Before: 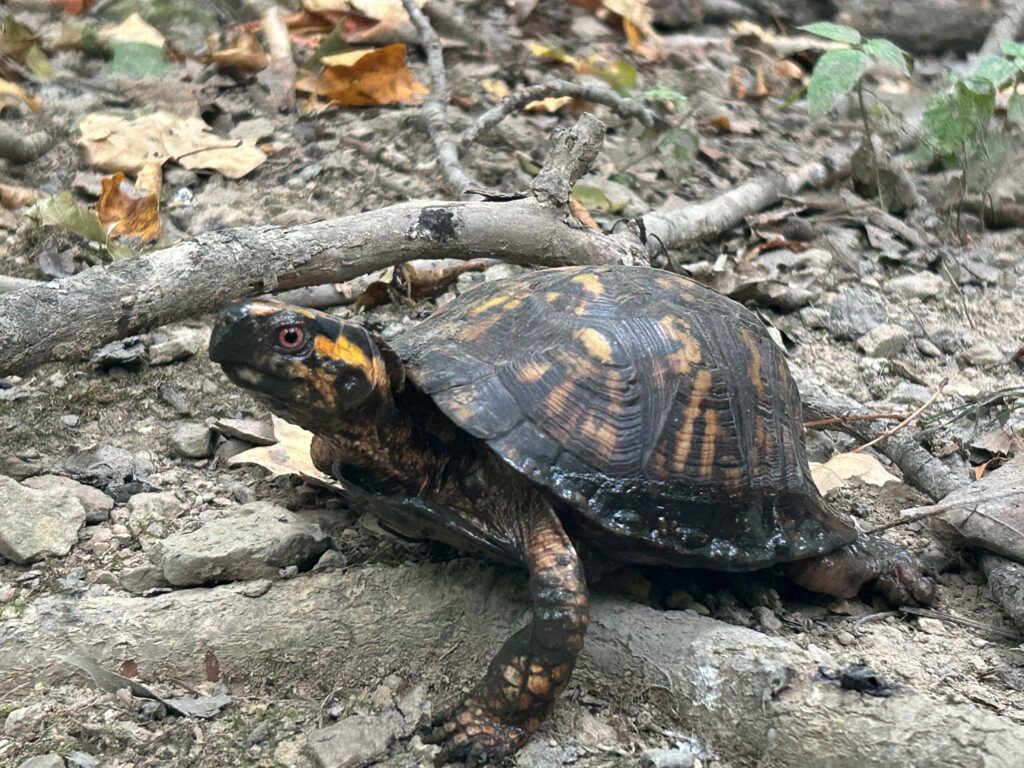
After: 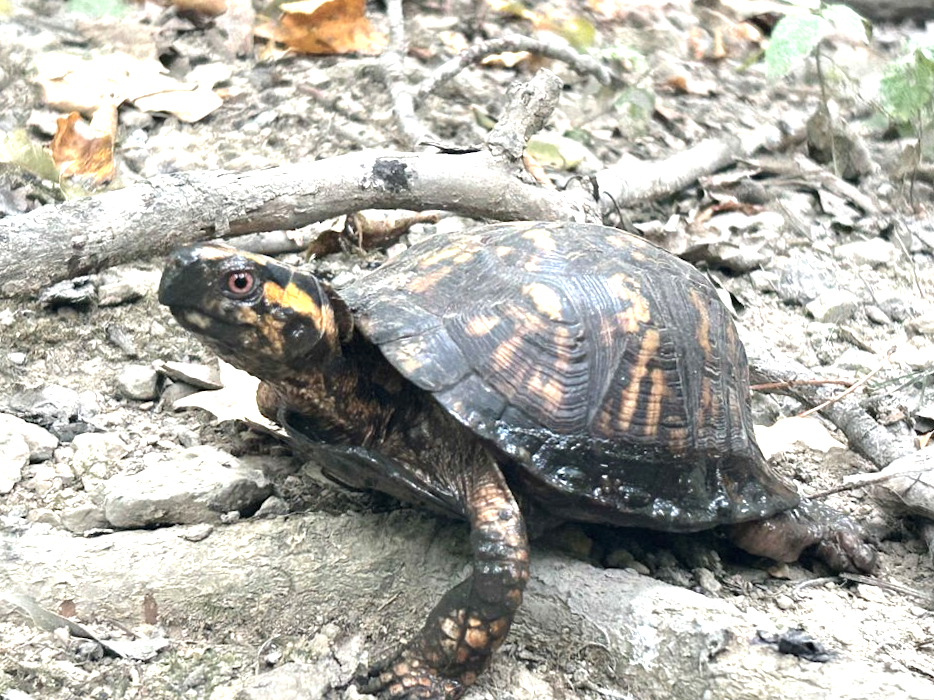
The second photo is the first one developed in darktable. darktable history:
exposure: black level correction 0, exposure 1.1 EV, compensate exposure bias true, compensate highlight preservation false
color correction: saturation 0.8
shadows and highlights: radius 93.07, shadows -14.46, white point adjustment 0.23, highlights 31.48, compress 48.23%, highlights color adjustment 52.79%, soften with gaussian
color balance rgb: on, module defaults
crop and rotate: angle -1.96°, left 3.097%, top 4.154%, right 1.586%, bottom 0.529%
